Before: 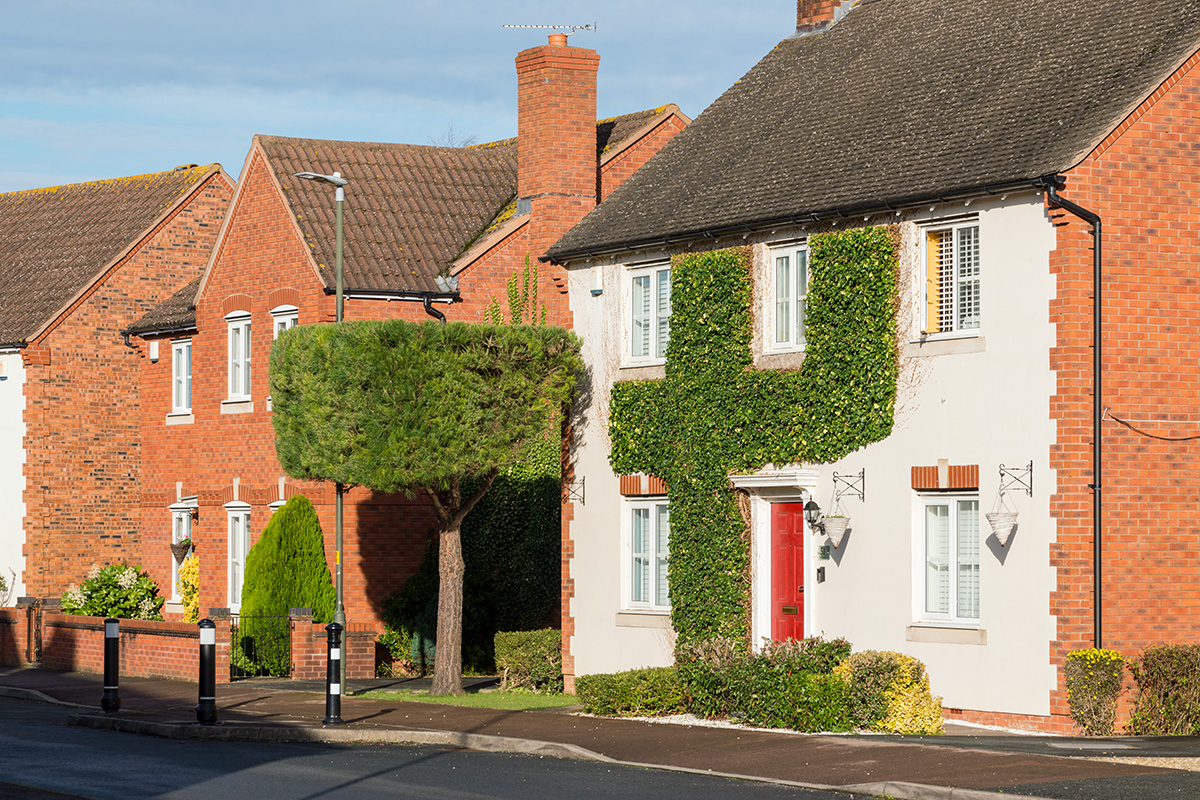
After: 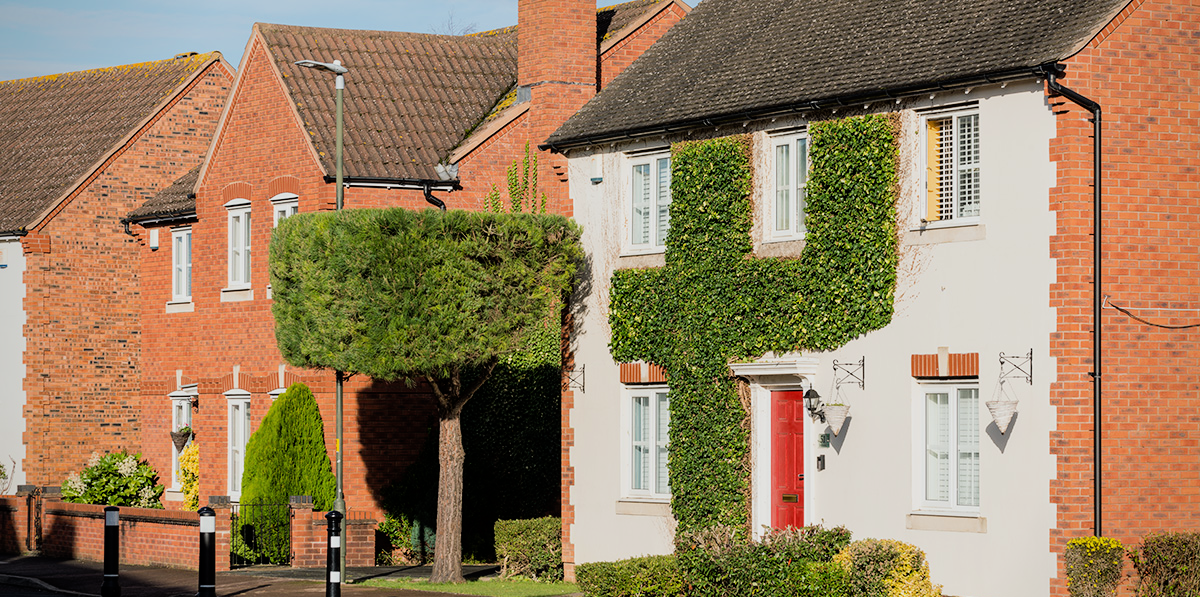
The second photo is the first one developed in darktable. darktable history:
crop: top 14.023%, bottom 11.332%
vignetting: fall-off radius 61.08%, saturation 0.049
filmic rgb: black relative exposure -7.98 EV, white relative exposure 4.04 EV, hardness 4.11, latitude 49.52%, contrast 1.101, contrast in shadows safe
